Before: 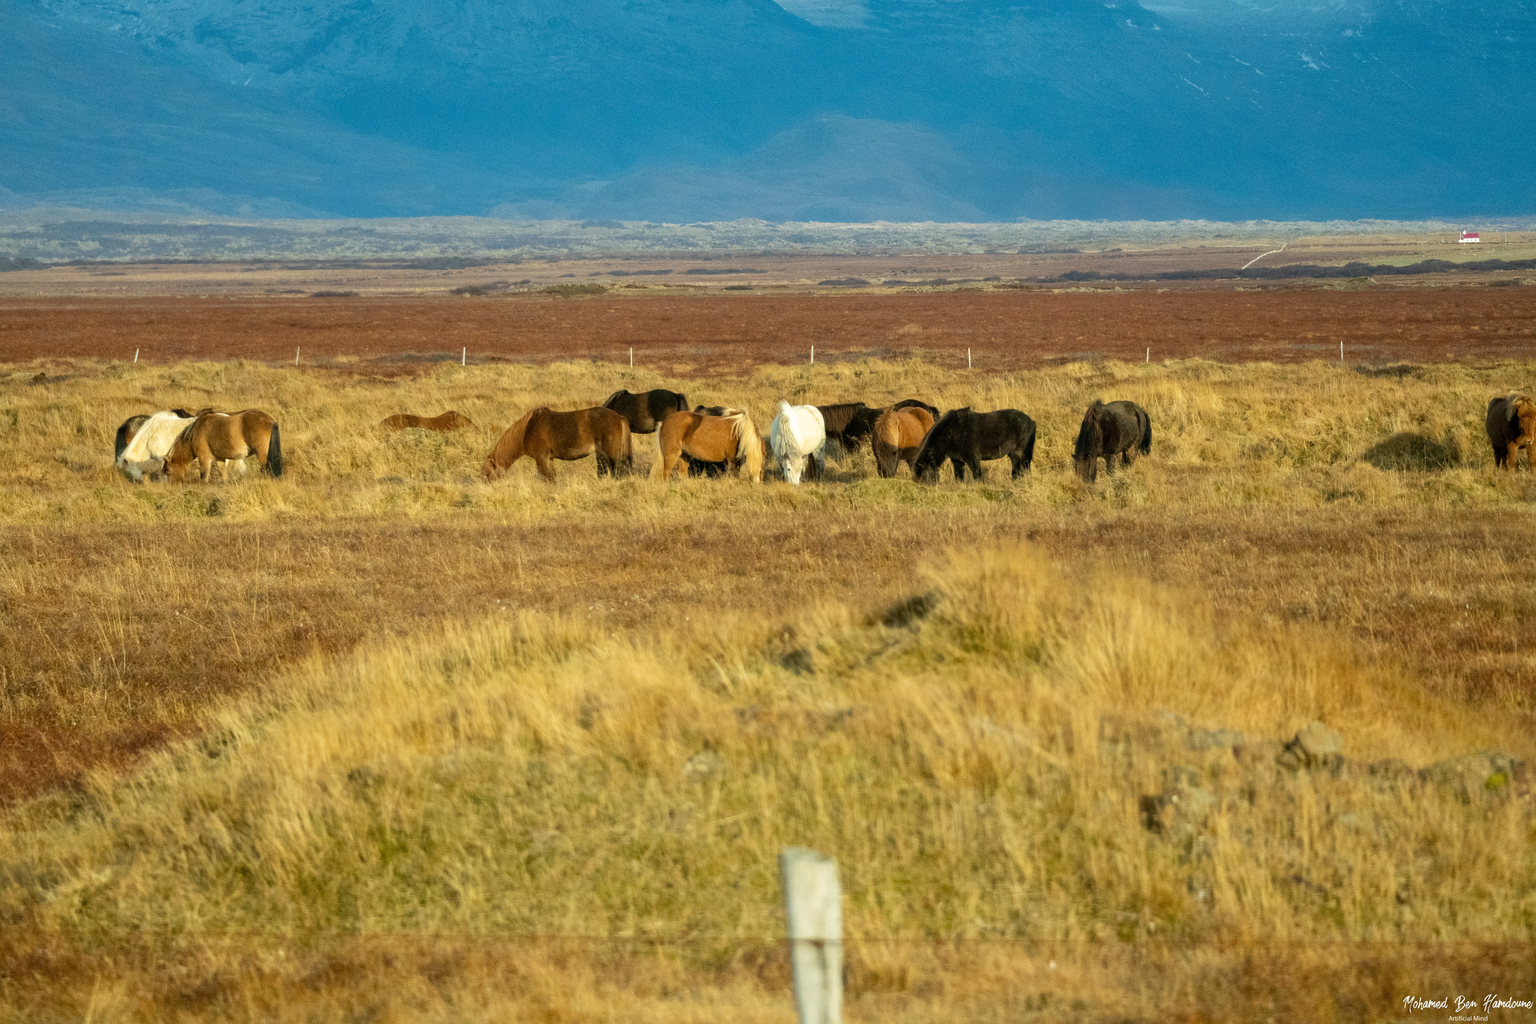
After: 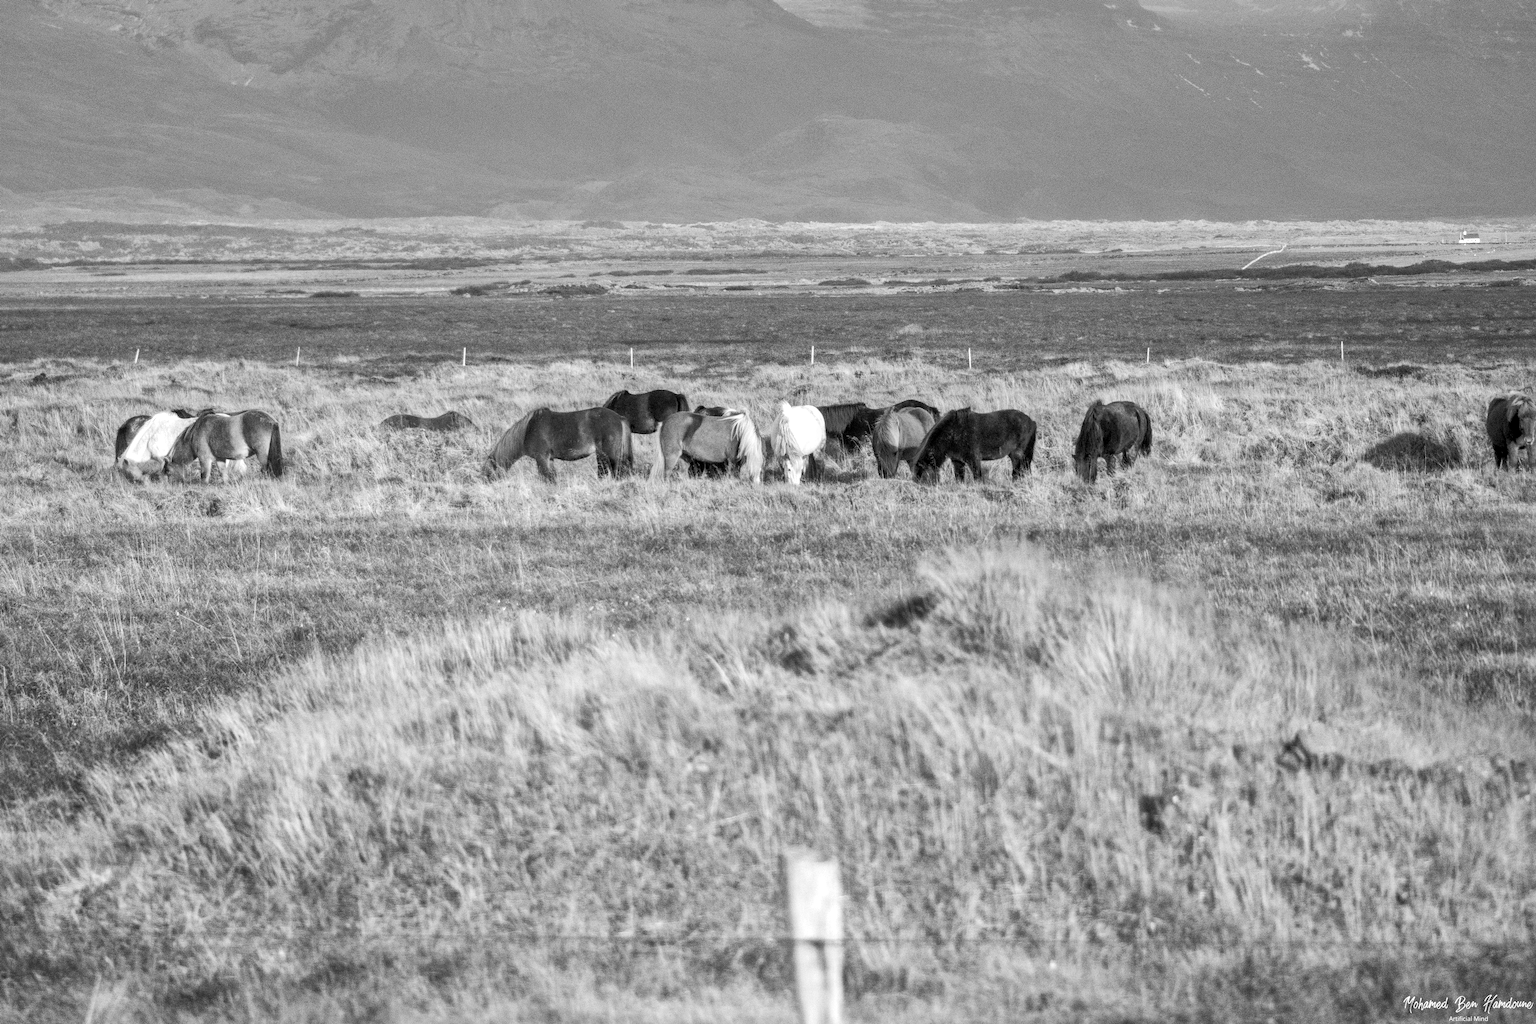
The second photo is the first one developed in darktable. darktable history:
tone equalizer: -8 EV 0.029 EV, -7 EV -0.005 EV, -6 EV 0.022 EV, -5 EV 0.038 EV, -4 EV 0.268 EV, -3 EV 0.633 EV, -2 EV 0.566 EV, -1 EV 0.176 EV, +0 EV 0.031 EV, edges refinement/feathering 500, mask exposure compensation -1.57 EV, preserve details no
shadows and highlights: on, module defaults
local contrast: on, module defaults
color zones: curves: ch1 [(0, -0.394) (0.143, -0.394) (0.286, -0.394) (0.429, -0.392) (0.571, -0.391) (0.714, -0.391) (0.857, -0.391) (1, -0.394)]
